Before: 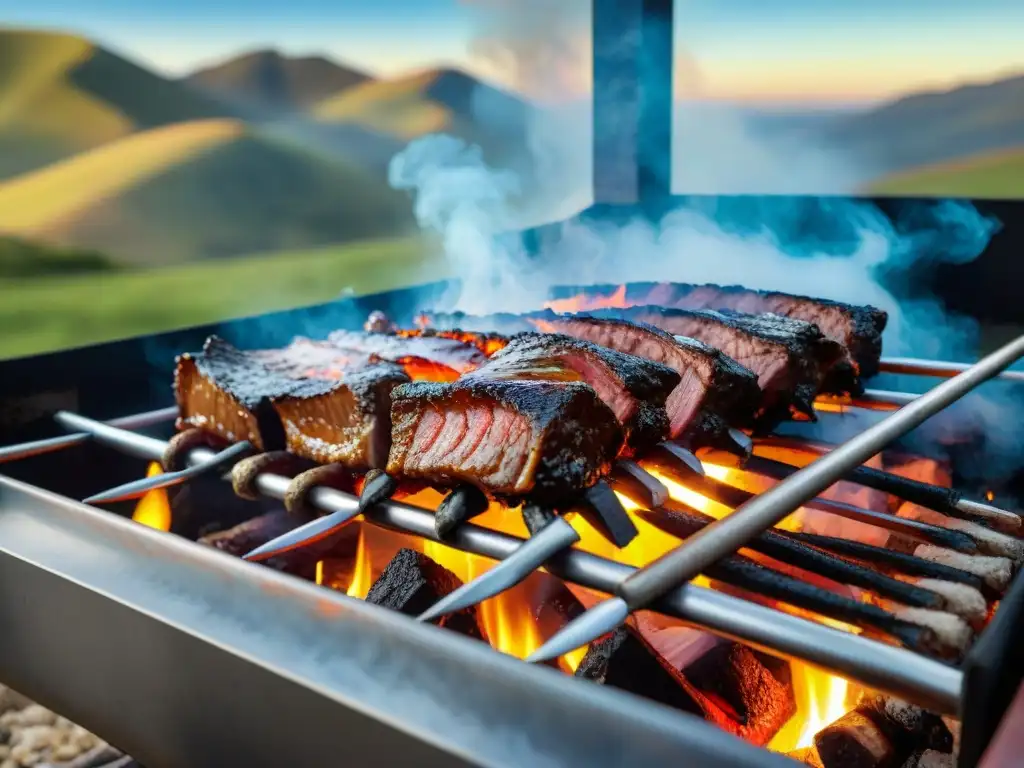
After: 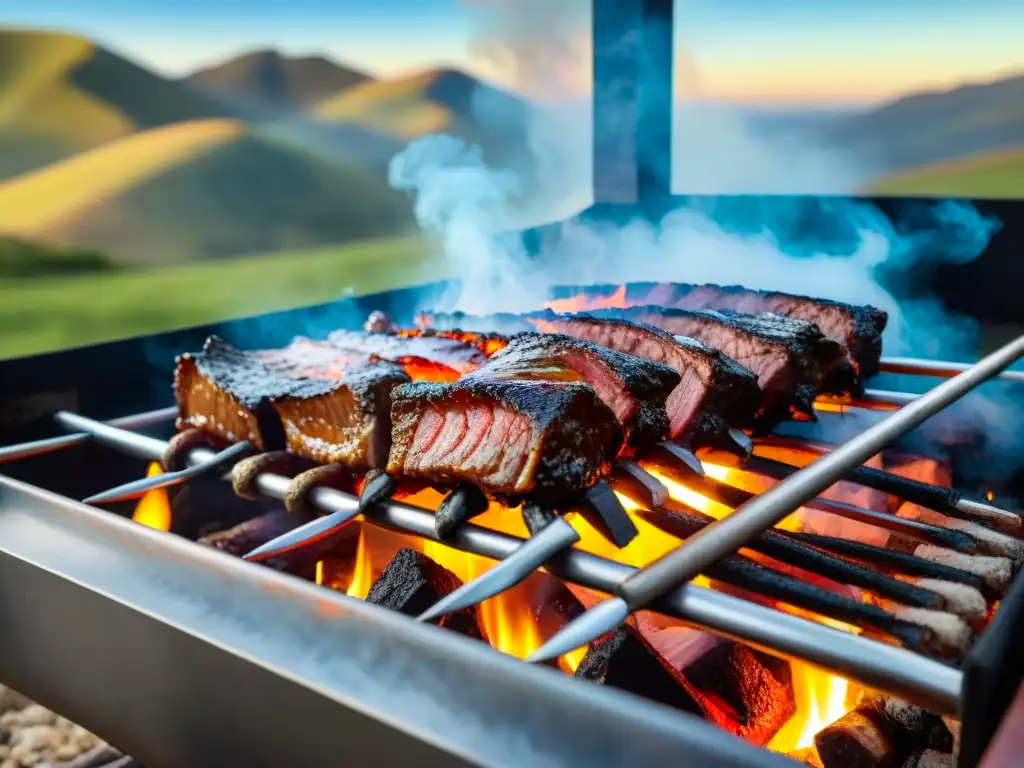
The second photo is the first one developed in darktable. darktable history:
contrast brightness saturation: contrast 0.104, brightness 0.028, saturation 0.092
